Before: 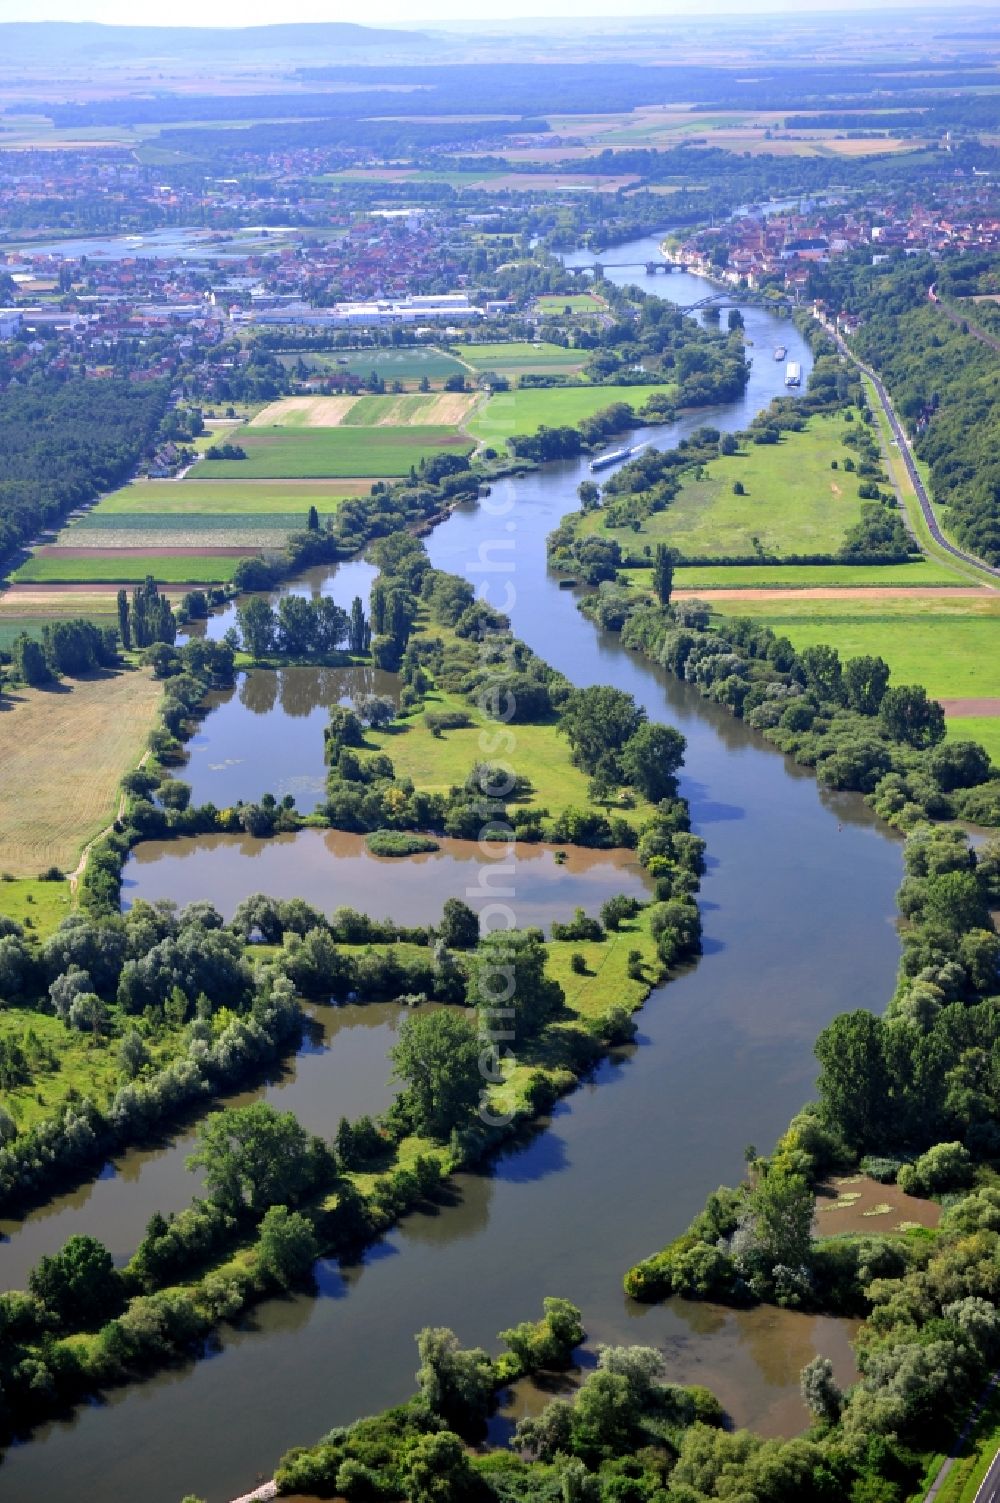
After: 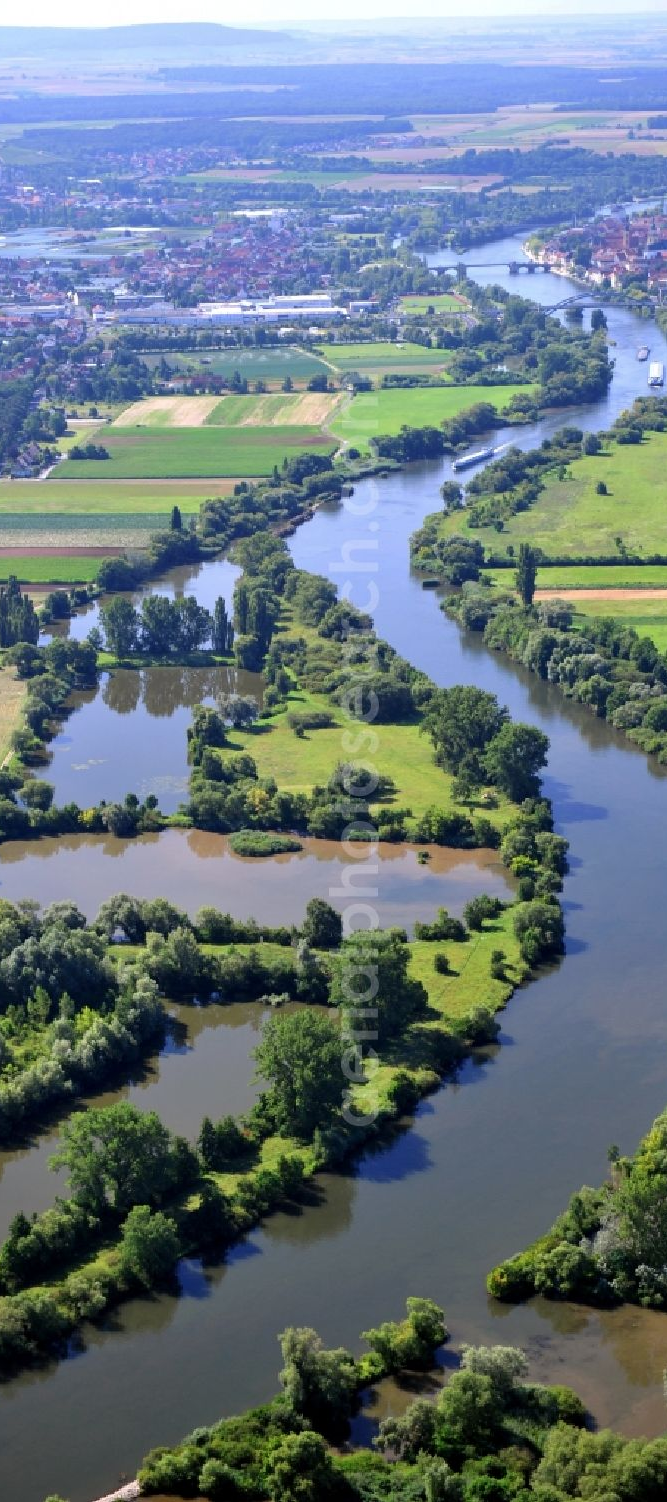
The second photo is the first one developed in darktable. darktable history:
crop and rotate: left 13.756%, right 19.508%
color zones: curves: ch1 [(0.309, 0.524) (0.41, 0.329) (0.508, 0.509)]; ch2 [(0.25, 0.457) (0.75, 0.5)], mix -130.8%
